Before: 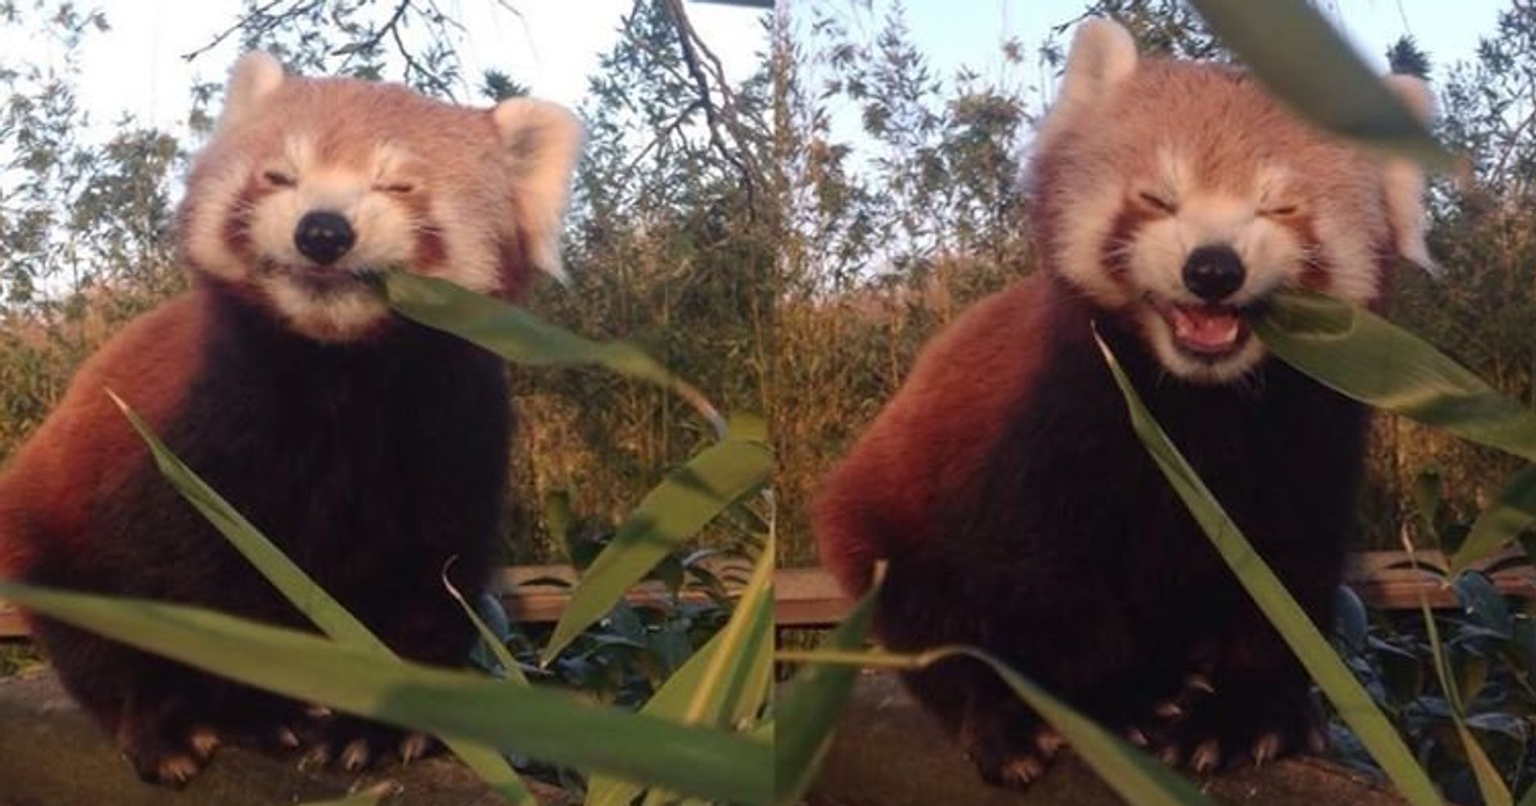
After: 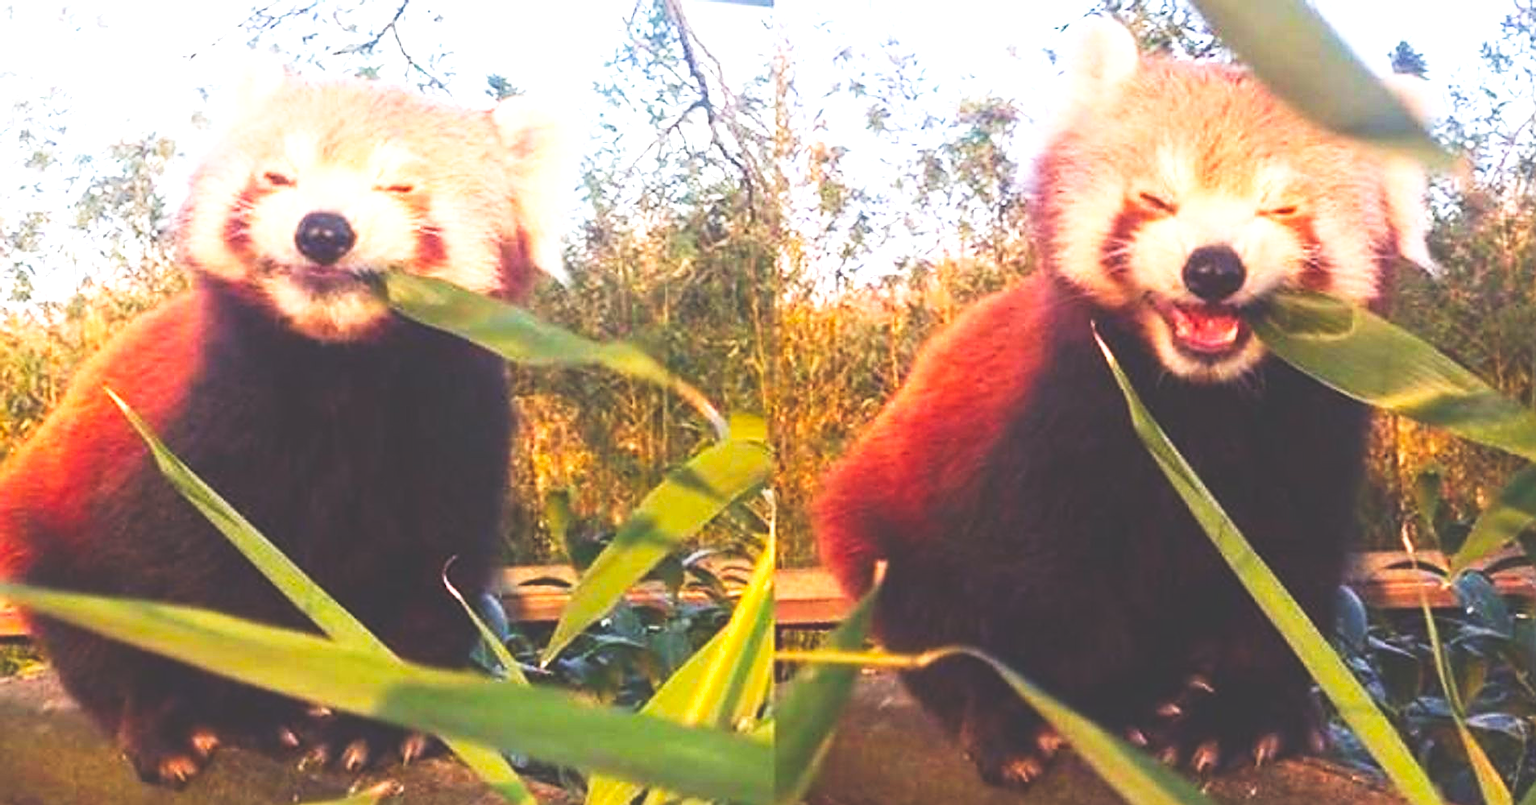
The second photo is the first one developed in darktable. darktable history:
color balance rgb: highlights gain › luminance 14.683%, linear chroma grading › global chroma 14.844%, perceptual saturation grading › global saturation 19.488%
exposure: black level correction -0.023, exposure 1.393 EV, compensate highlight preservation false
sharpen: on, module defaults
tone curve: curves: ch0 [(0, 0) (0.003, 0.047) (0.011, 0.047) (0.025, 0.049) (0.044, 0.051) (0.069, 0.055) (0.1, 0.066) (0.136, 0.089) (0.177, 0.12) (0.224, 0.155) (0.277, 0.205) (0.335, 0.281) (0.399, 0.37) (0.468, 0.47) (0.543, 0.574) (0.623, 0.687) (0.709, 0.801) (0.801, 0.89) (0.898, 0.963) (1, 1)], preserve colors none
